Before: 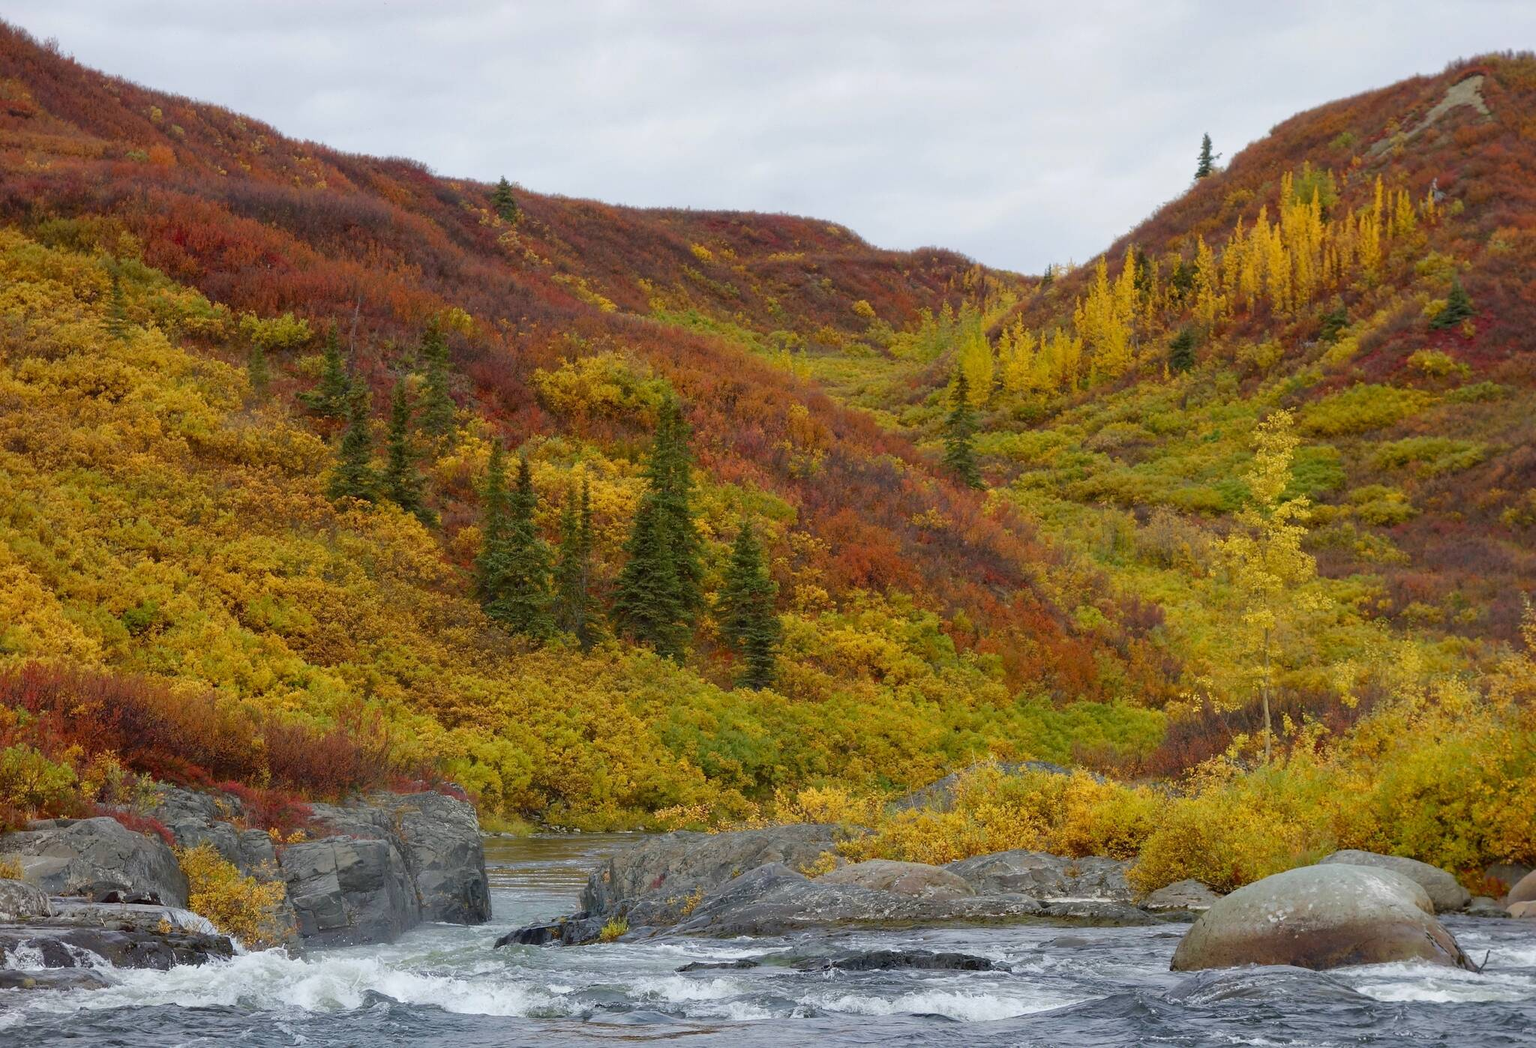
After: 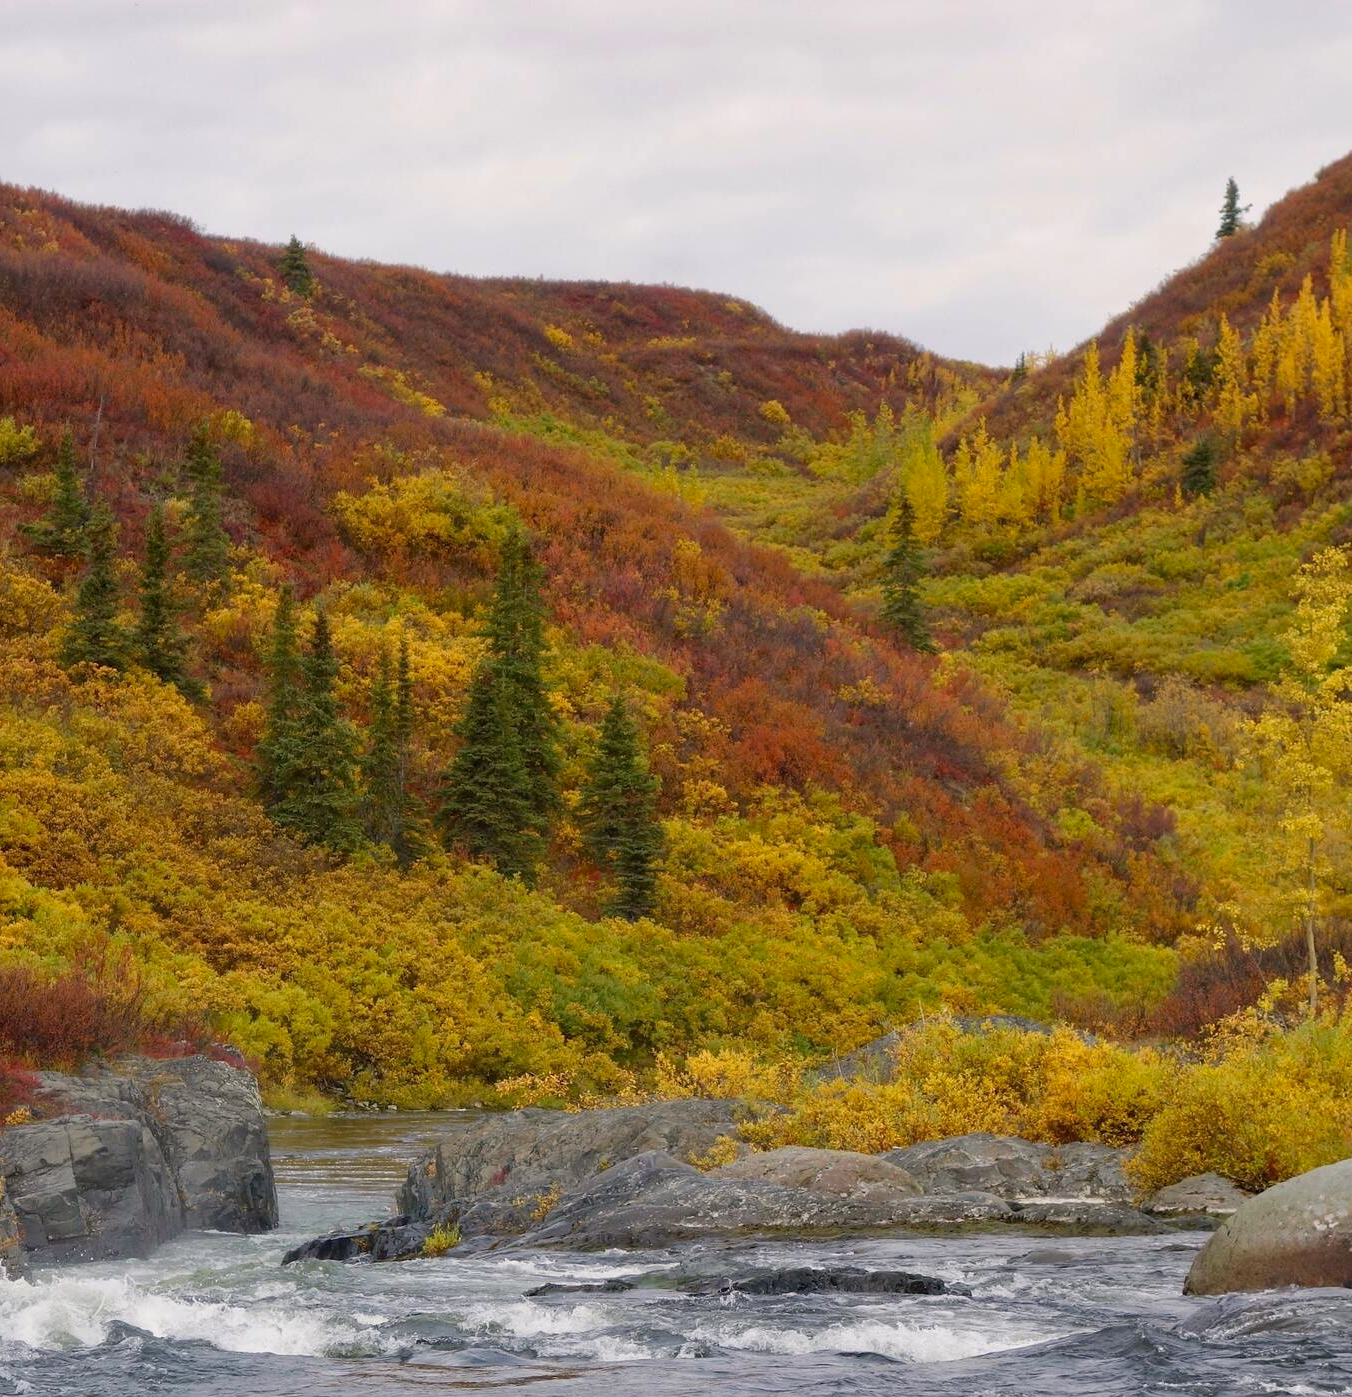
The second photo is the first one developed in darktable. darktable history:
crop and rotate: left 18.442%, right 15.508%
color correction: highlights a* 3.84, highlights b* 5.07
